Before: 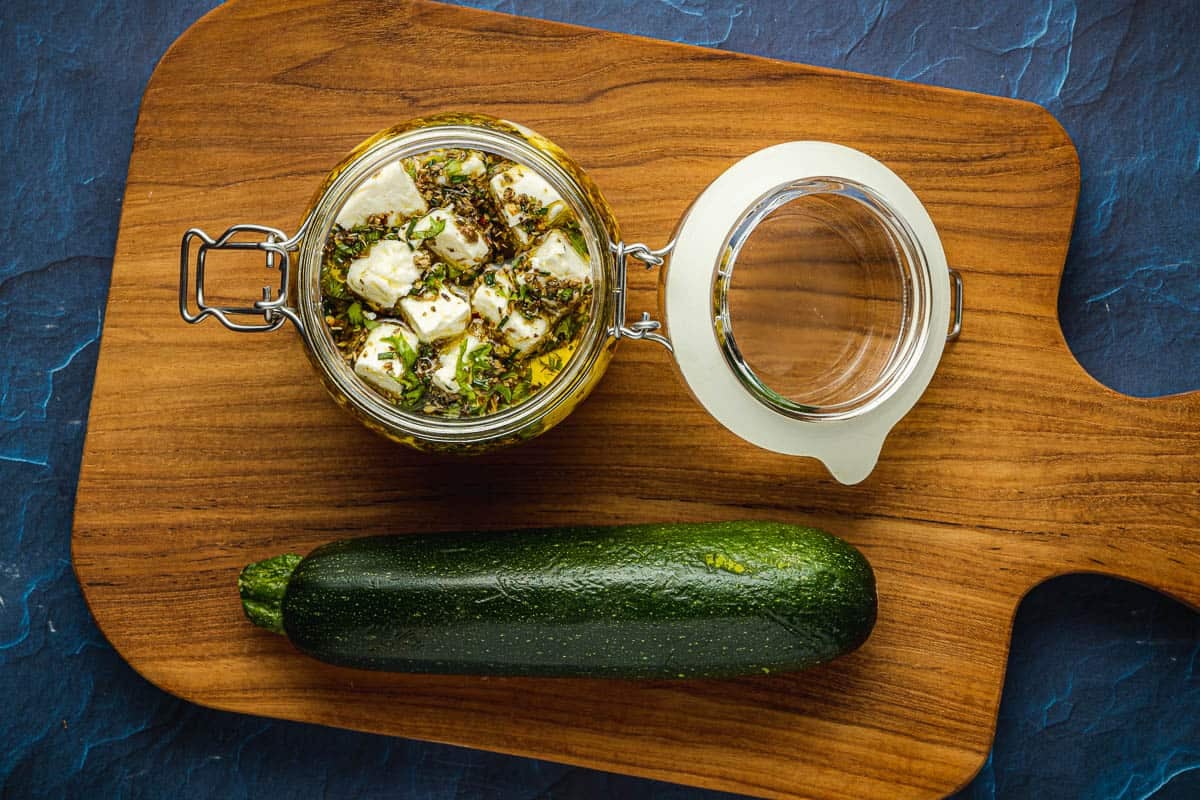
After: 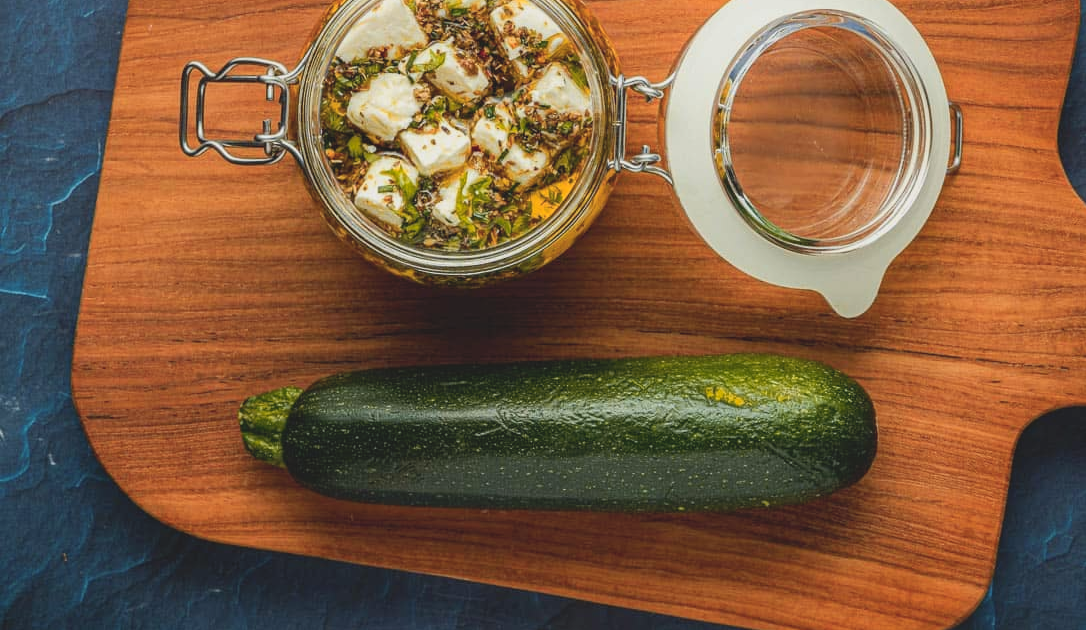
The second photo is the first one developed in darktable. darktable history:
contrast brightness saturation: contrast -0.15, brightness 0.05, saturation -0.12
crop: top 20.916%, right 9.437%, bottom 0.316%
color zones: curves: ch1 [(0.235, 0.558) (0.75, 0.5)]; ch2 [(0.25, 0.462) (0.749, 0.457)], mix 40.67%
